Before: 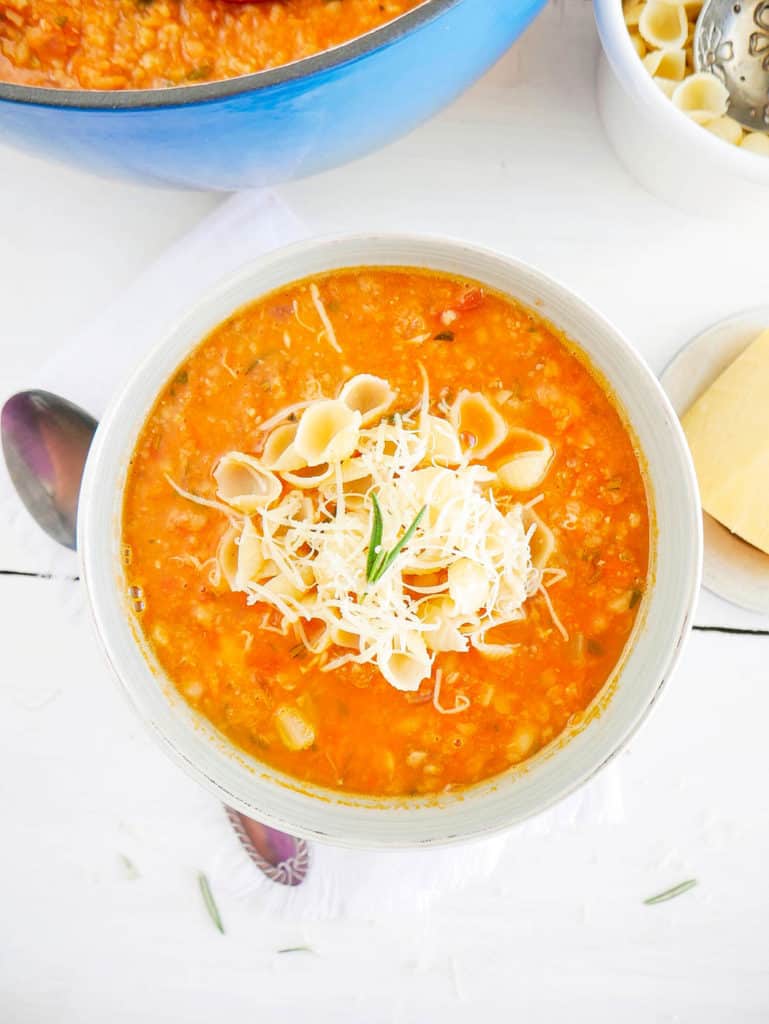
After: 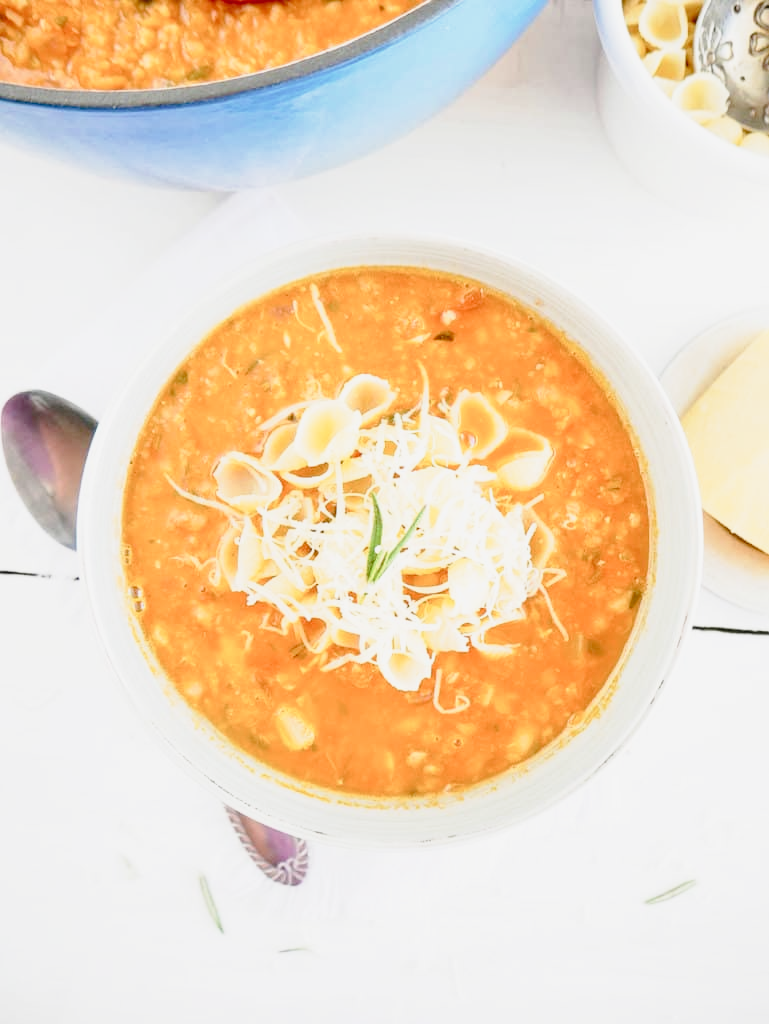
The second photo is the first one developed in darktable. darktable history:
contrast brightness saturation: contrast 0.115, saturation -0.157
tone curve: curves: ch0 [(0.001, 0.029) (0.084, 0.074) (0.162, 0.165) (0.304, 0.382) (0.466, 0.576) (0.654, 0.741) (0.848, 0.906) (0.984, 0.963)]; ch1 [(0, 0) (0.34, 0.235) (0.46, 0.46) (0.515, 0.502) (0.553, 0.567) (0.764, 0.815) (1, 1)]; ch2 [(0, 0) (0.44, 0.458) (0.479, 0.492) (0.524, 0.507) (0.547, 0.579) (0.673, 0.712) (1, 1)], preserve colors none
